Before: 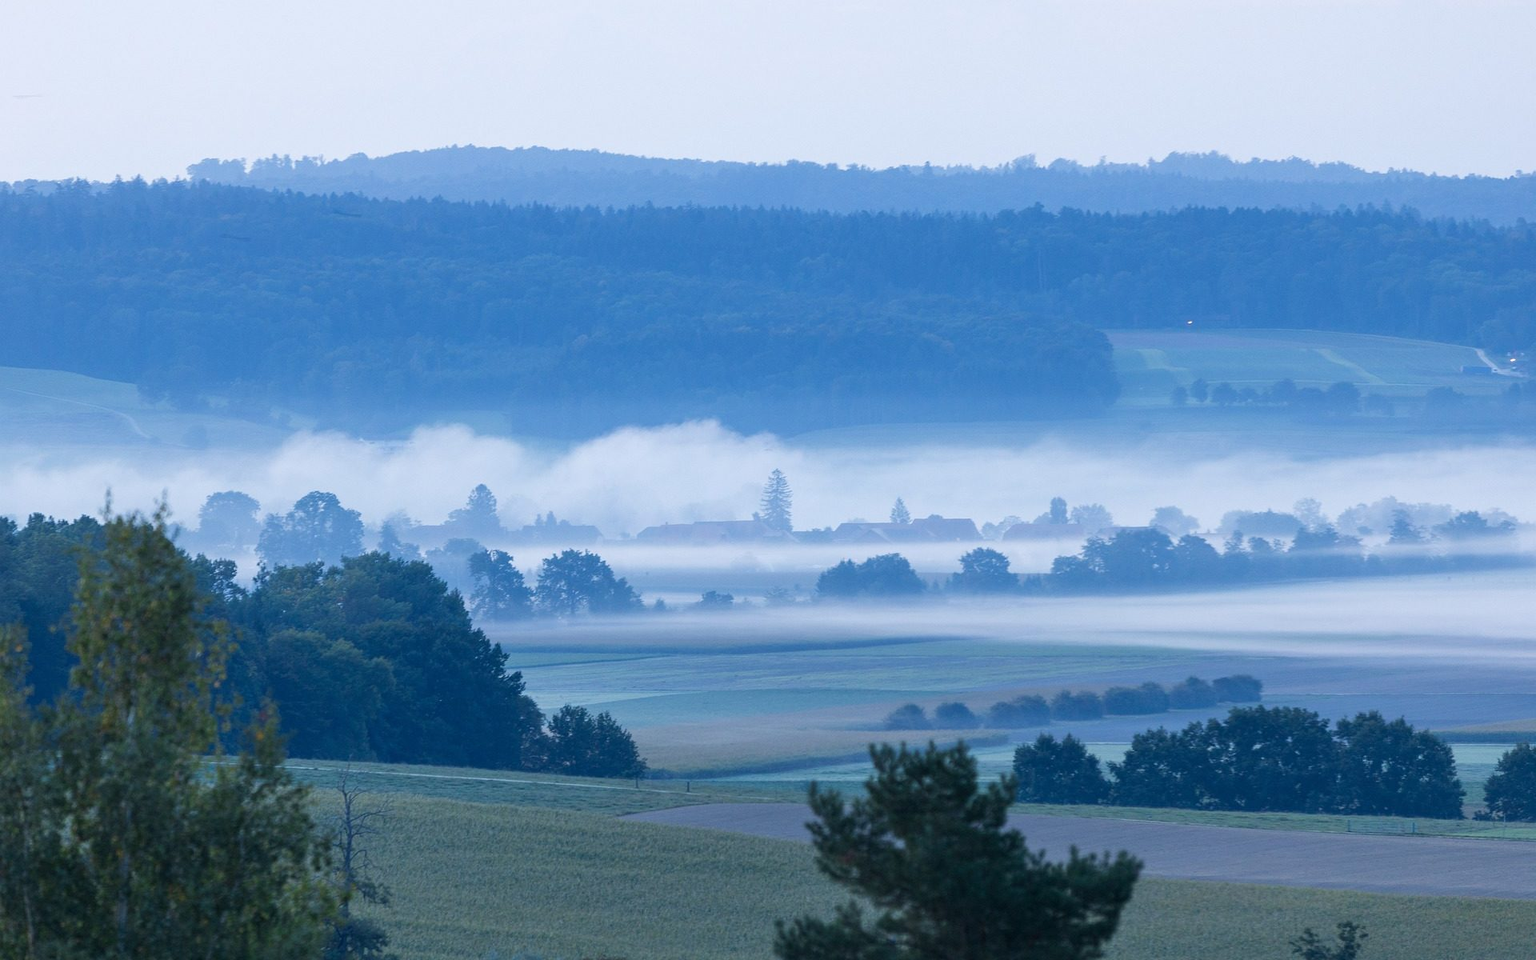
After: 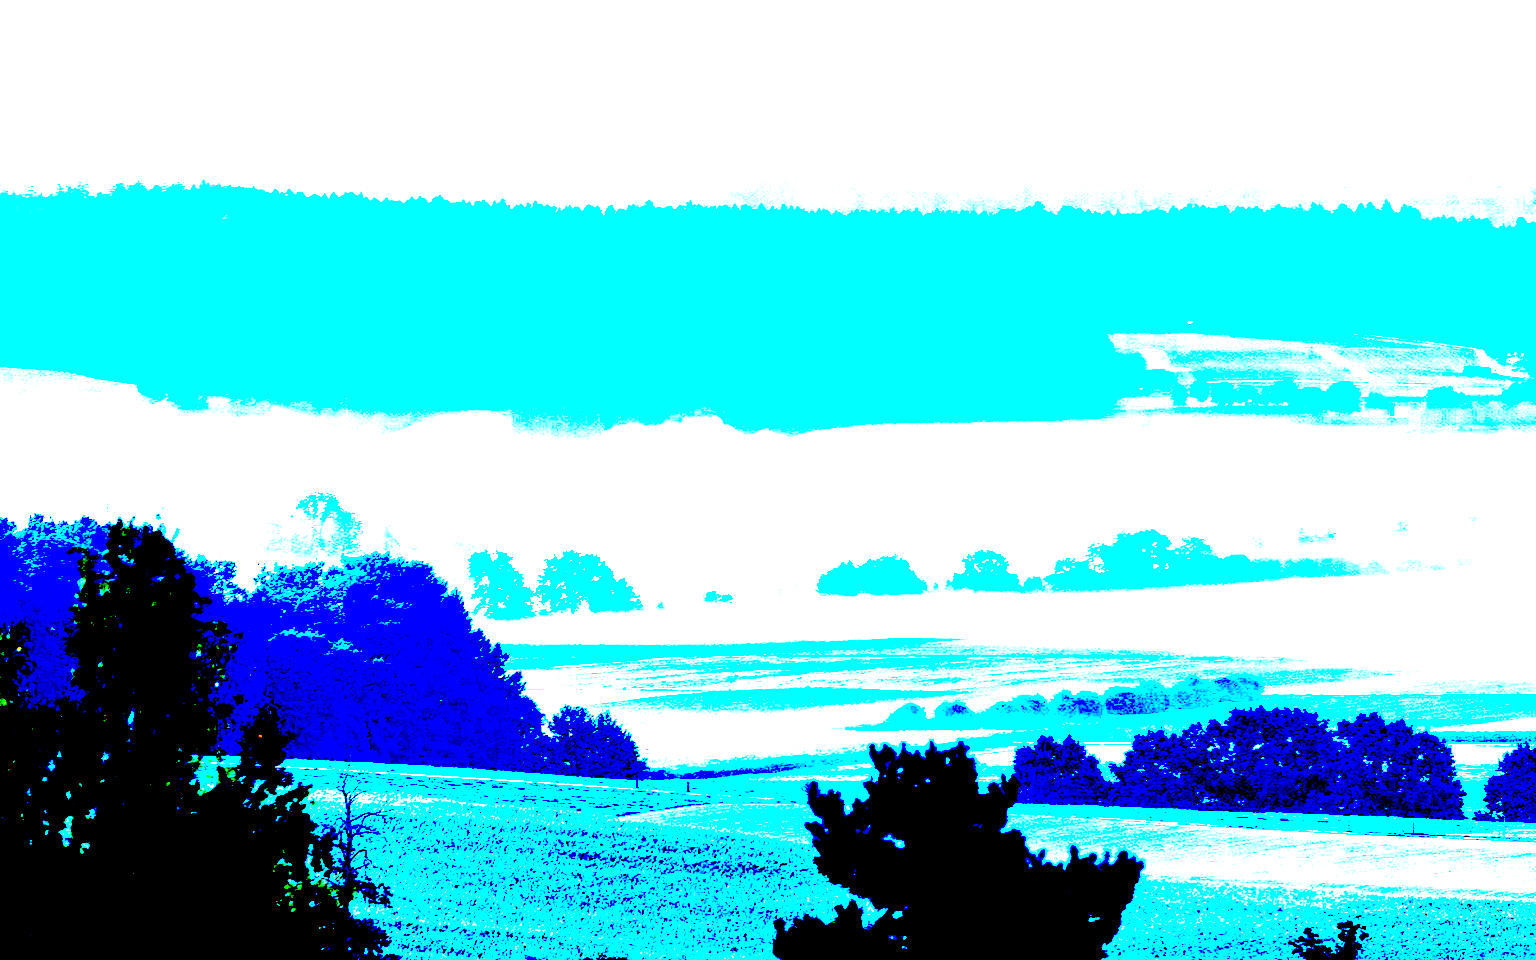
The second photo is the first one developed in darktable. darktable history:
exposure: black level correction 0.1, exposure 3.022 EV, compensate highlight preservation false
